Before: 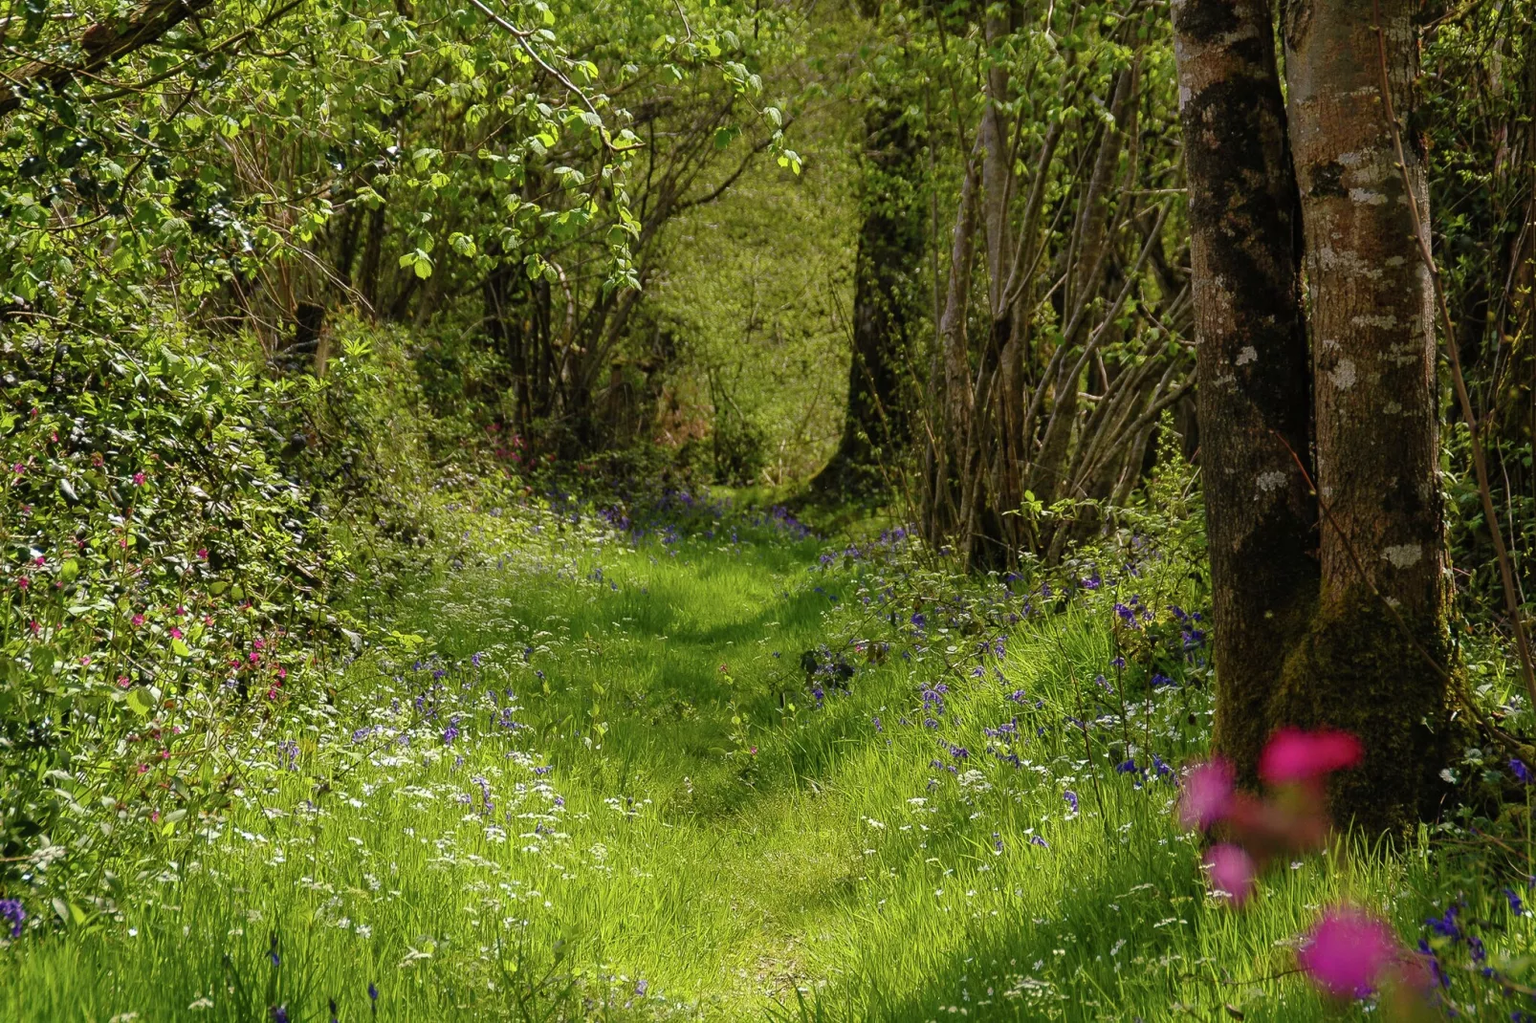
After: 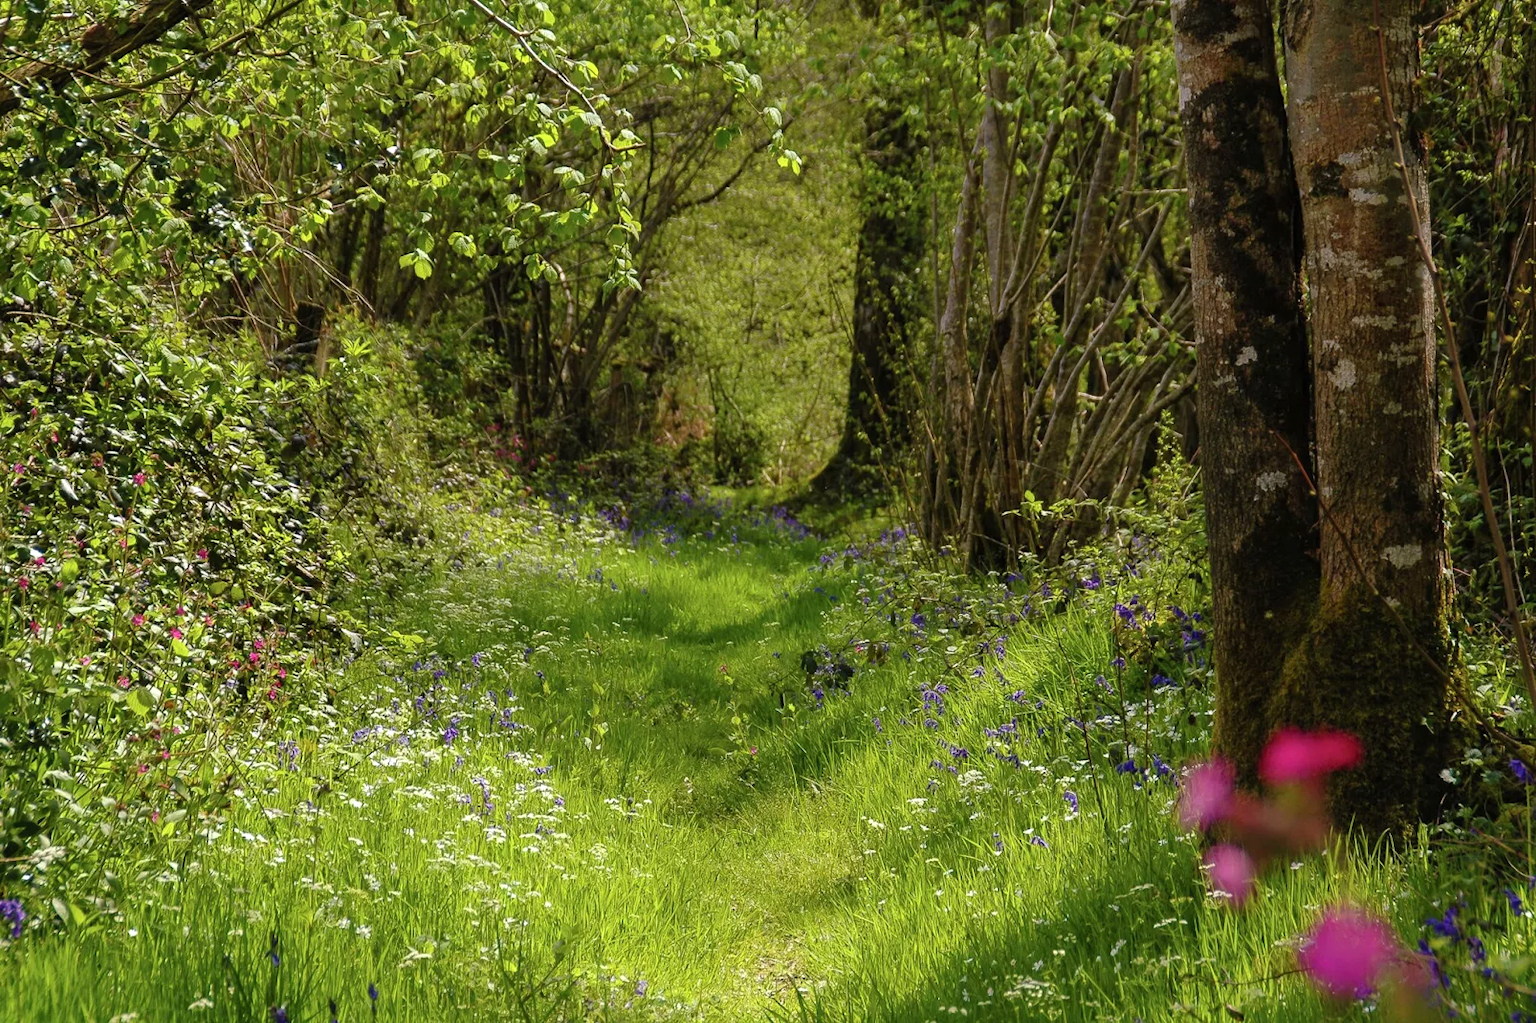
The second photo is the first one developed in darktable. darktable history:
exposure: exposure 0.175 EV, compensate highlight preservation false
